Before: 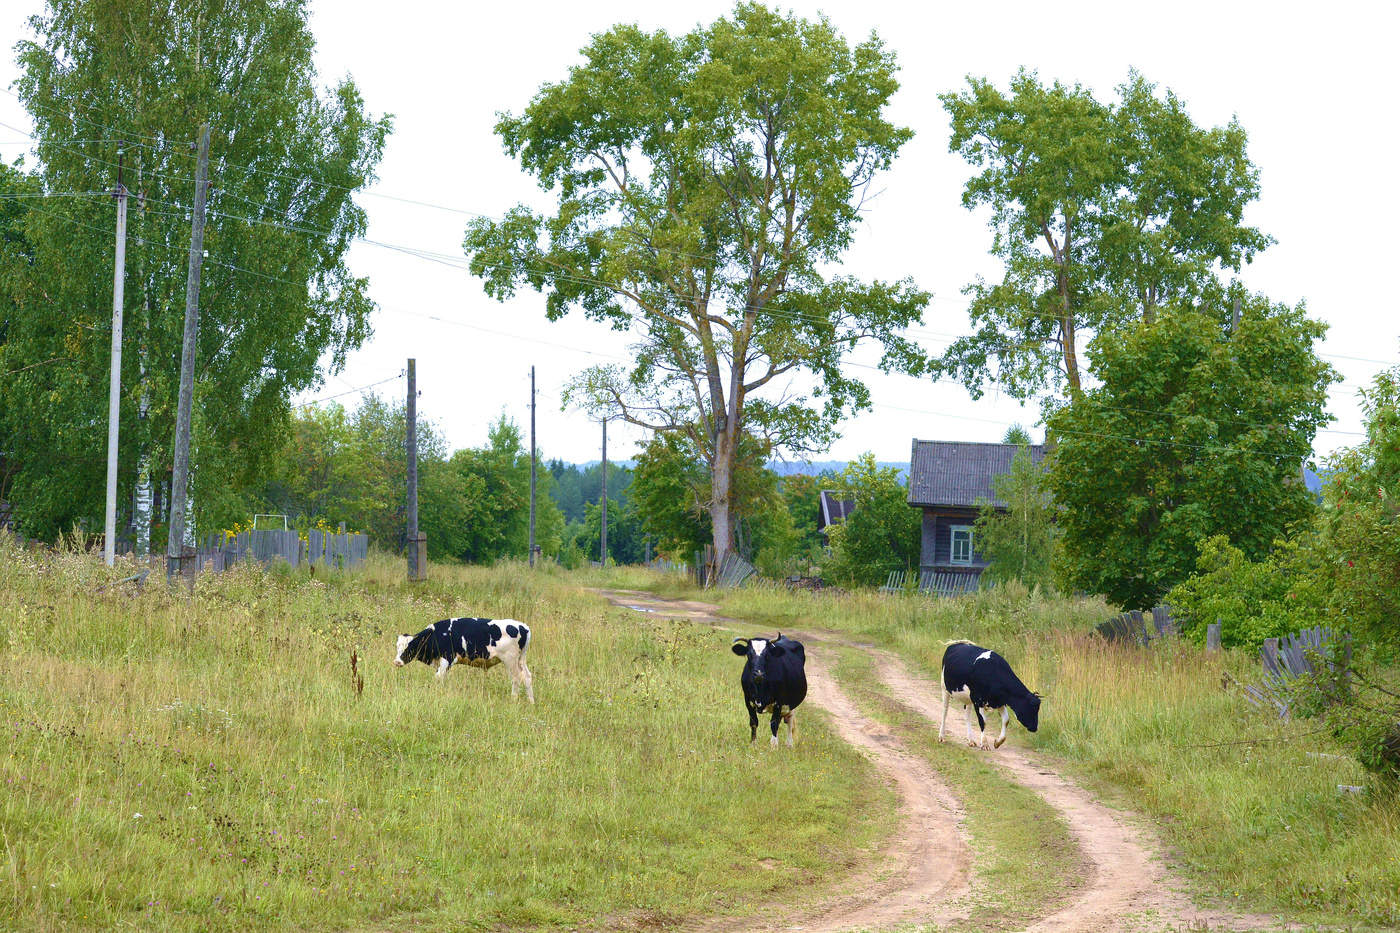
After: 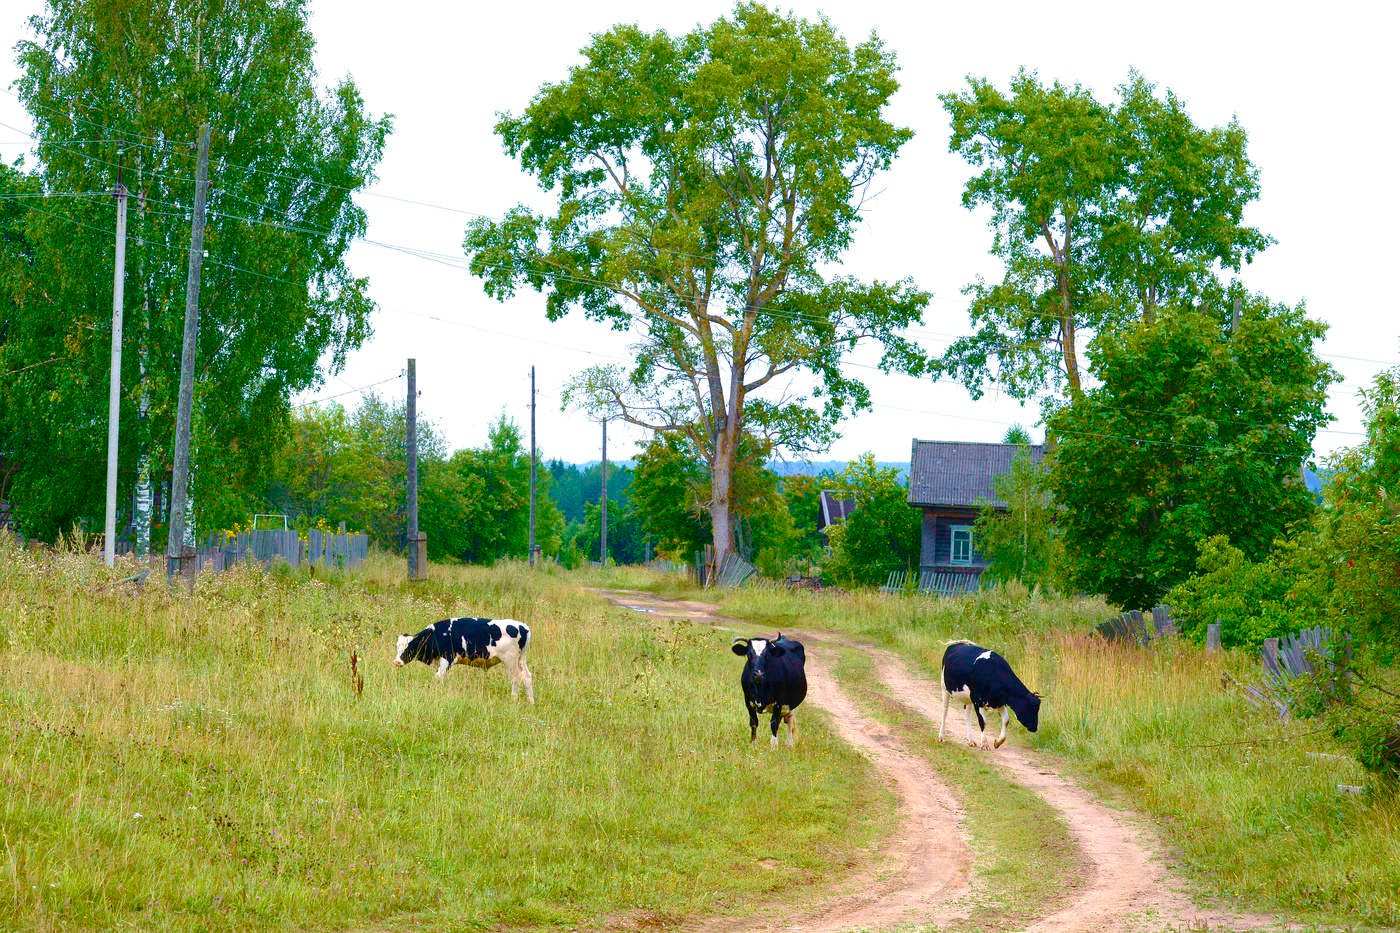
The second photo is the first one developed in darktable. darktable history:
color balance rgb: linear chroma grading › global chroma 0.837%, perceptual saturation grading › global saturation 20.96%, perceptual saturation grading › highlights -19.862%, perceptual saturation grading › shadows 29.96%, perceptual brilliance grading › global brilliance 2.516%, perceptual brilliance grading › highlights -2.354%, perceptual brilliance grading › shadows 2.638%
